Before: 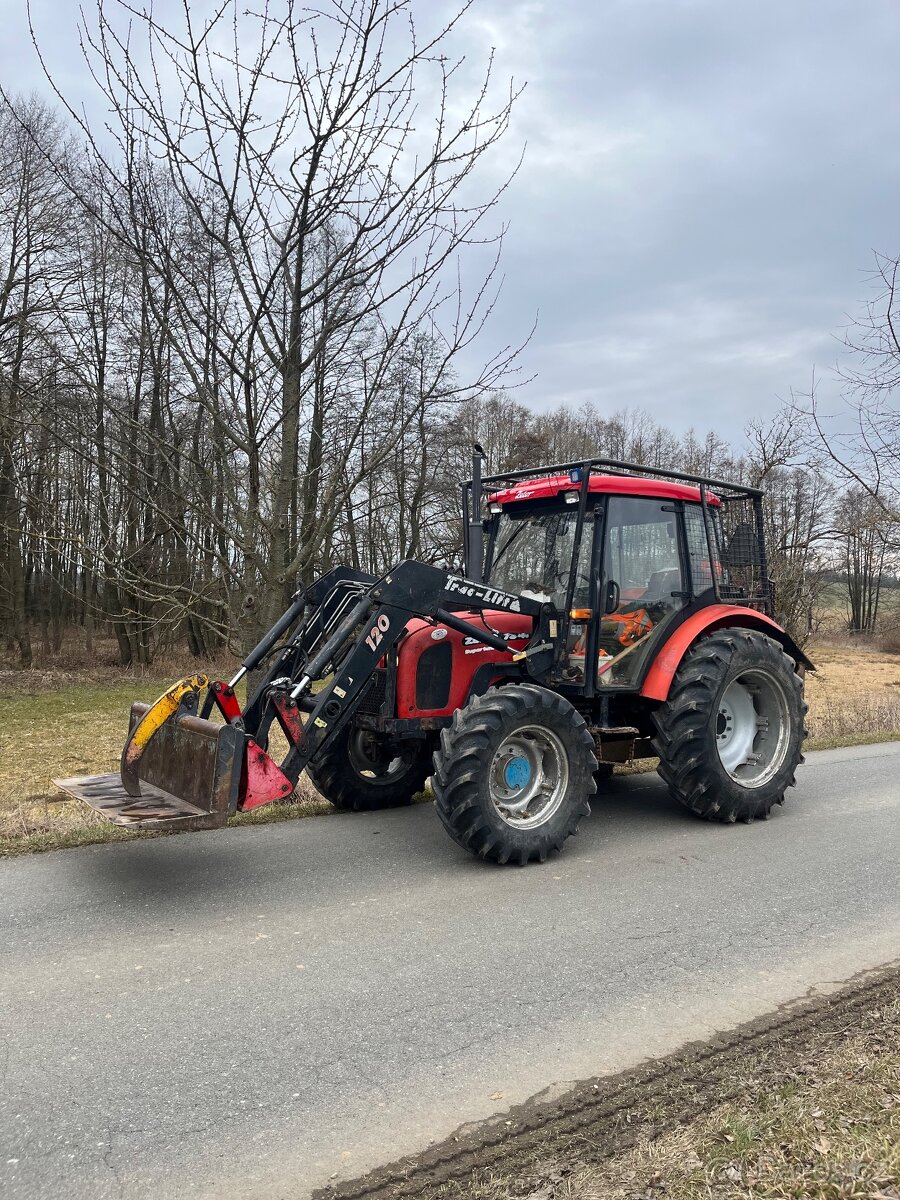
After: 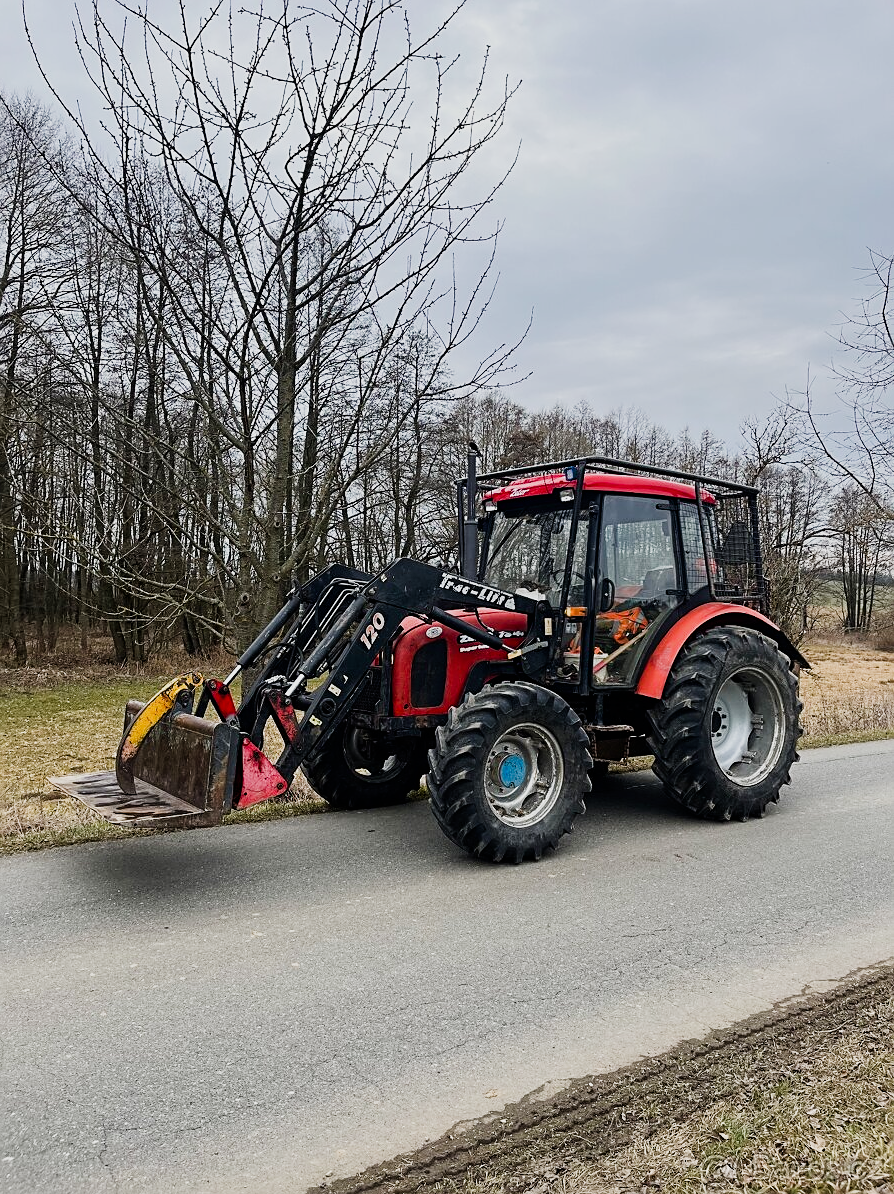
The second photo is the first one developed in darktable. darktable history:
tone equalizer: on, module defaults
sharpen: on, module defaults
crop and rotate: left 0.614%, top 0.179%, bottom 0.309%
sigmoid: on, module defaults
